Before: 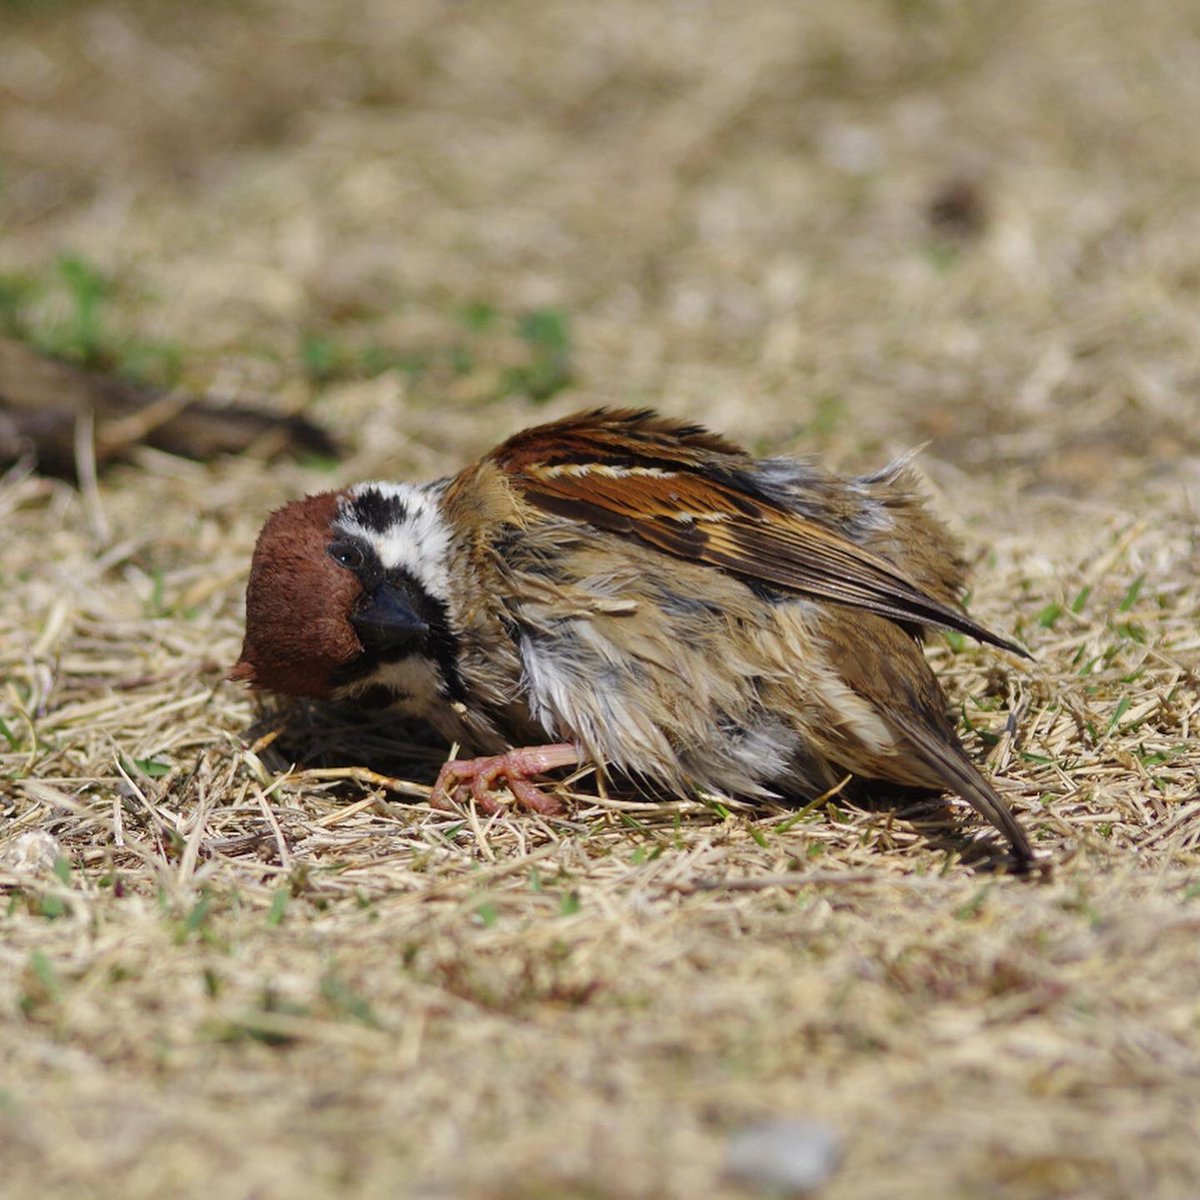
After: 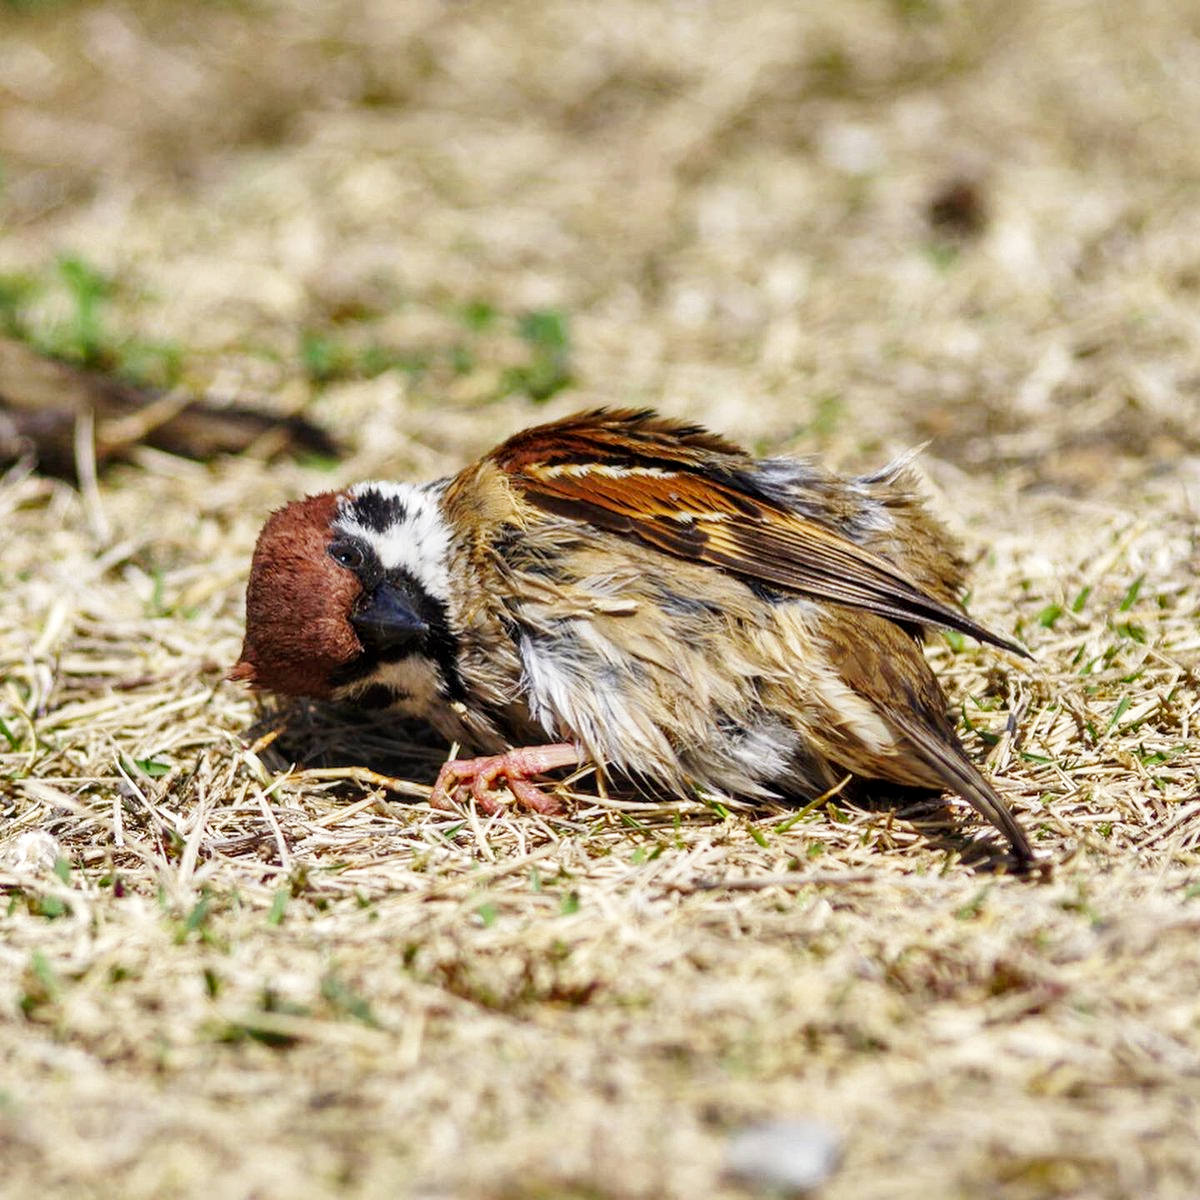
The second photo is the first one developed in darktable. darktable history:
exposure: compensate exposure bias true, compensate highlight preservation false
local contrast: on, module defaults
base curve: curves: ch0 [(0, 0) (0.005, 0.002) (0.15, 0.3) (0.4, 0.7) (0.75, 0.95) (1, 1)], preserve colors none
shadows and highlights: low approximation 0.01, soften with gaussian
